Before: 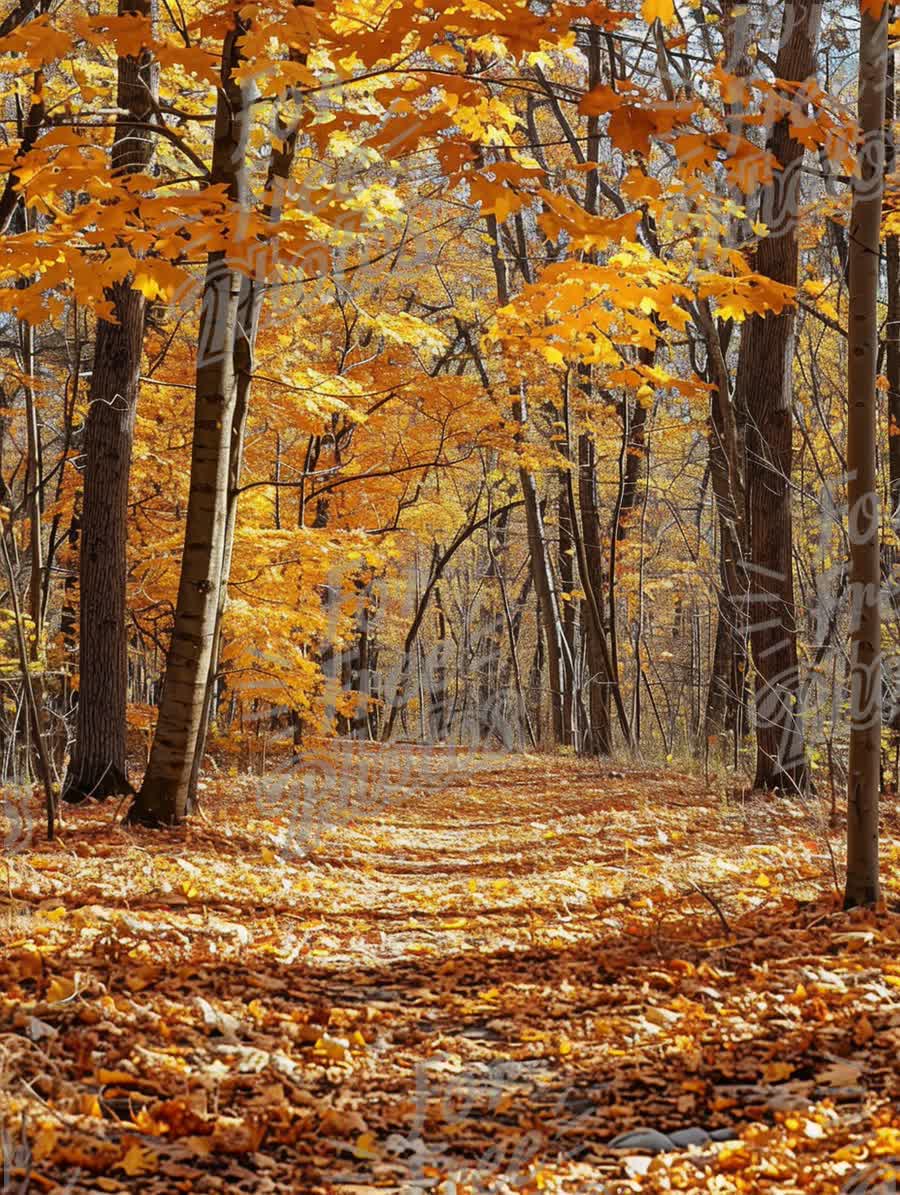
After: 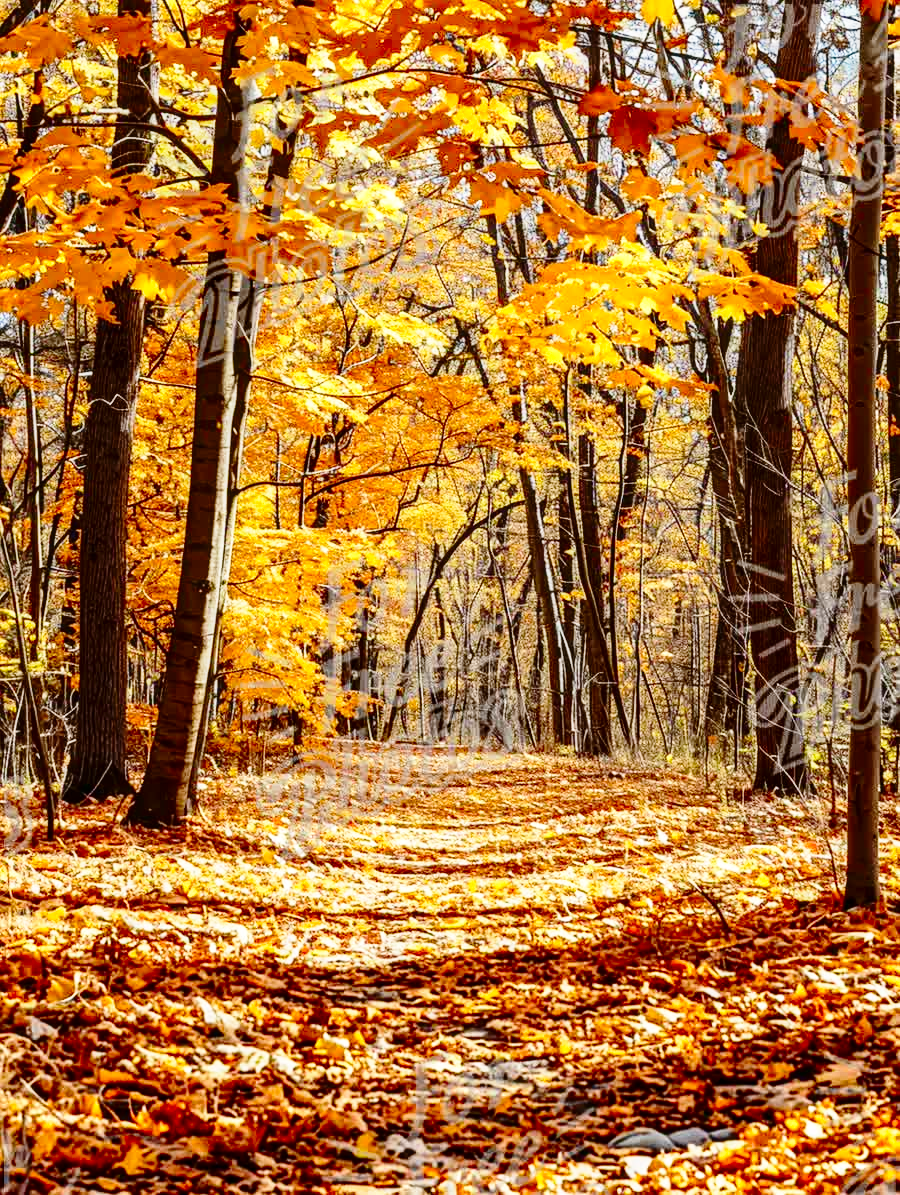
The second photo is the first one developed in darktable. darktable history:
color balance: contrast -0.5%
contrast brightness saturation: contrast 0.19, brightness -0.11, saturation 0.21
local contrast: on, module defaults
base curve: curves: ch0 [(0, 0) (0.028, 0.03) (0.121, 0.232) (0.46, 0.748) (0.859, 0.968) (1, 1)], preserve colors none
